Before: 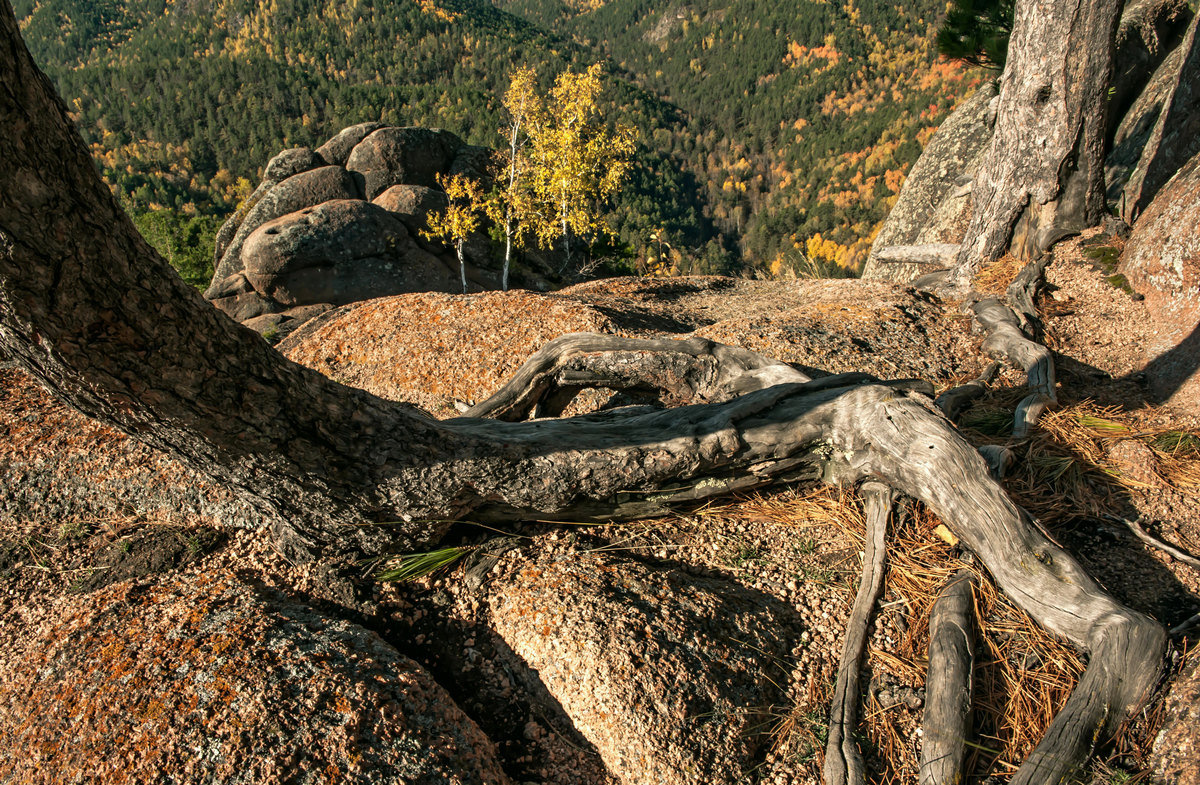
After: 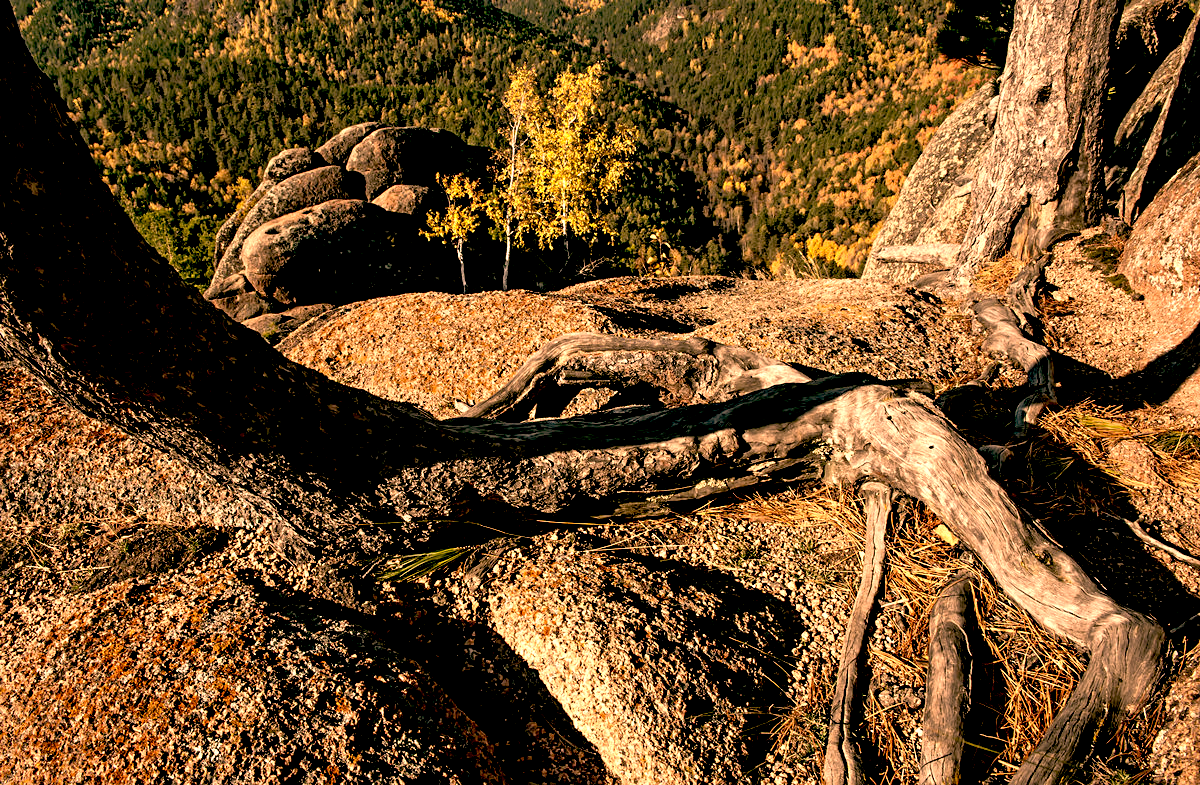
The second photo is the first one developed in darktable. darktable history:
exposure: black level correction 0.038, exposure 0.499 EV, compensate highlight preservation false
sharpen: amount 0.214
color correction: highlights a* 39.58, highlights b* 39.9, saturation 0.689
